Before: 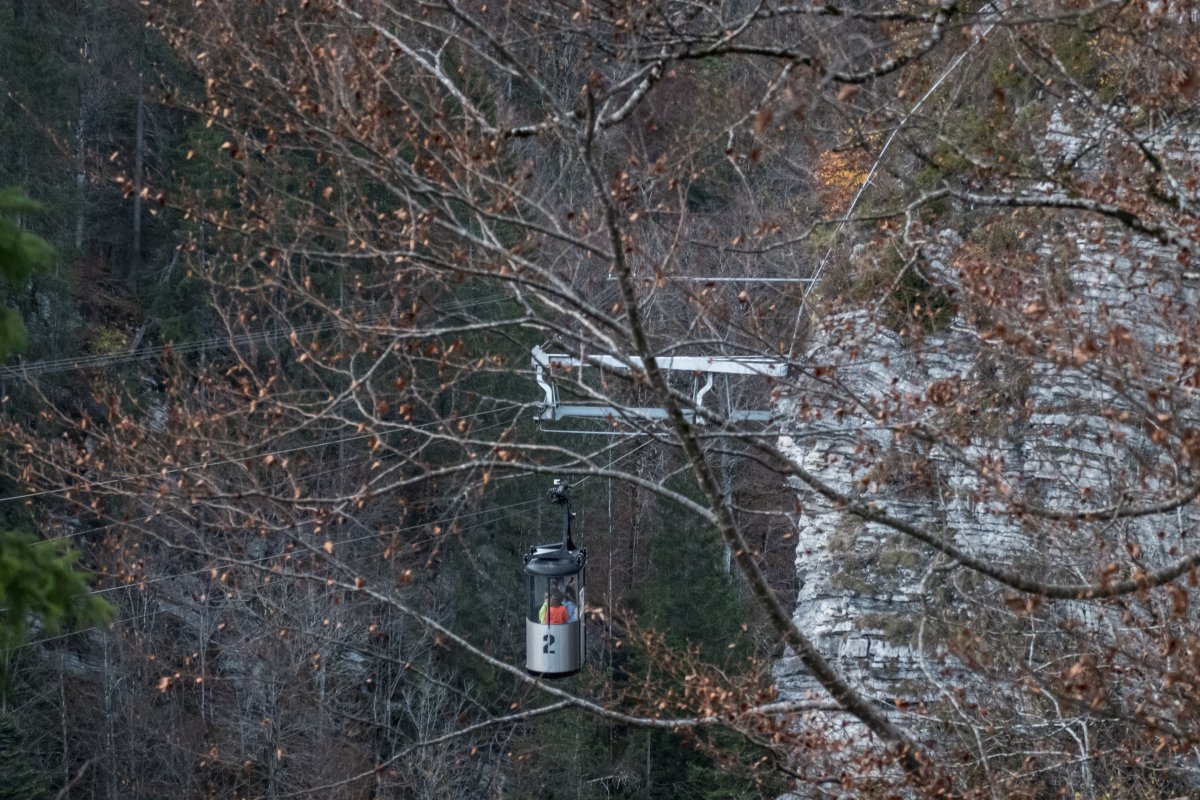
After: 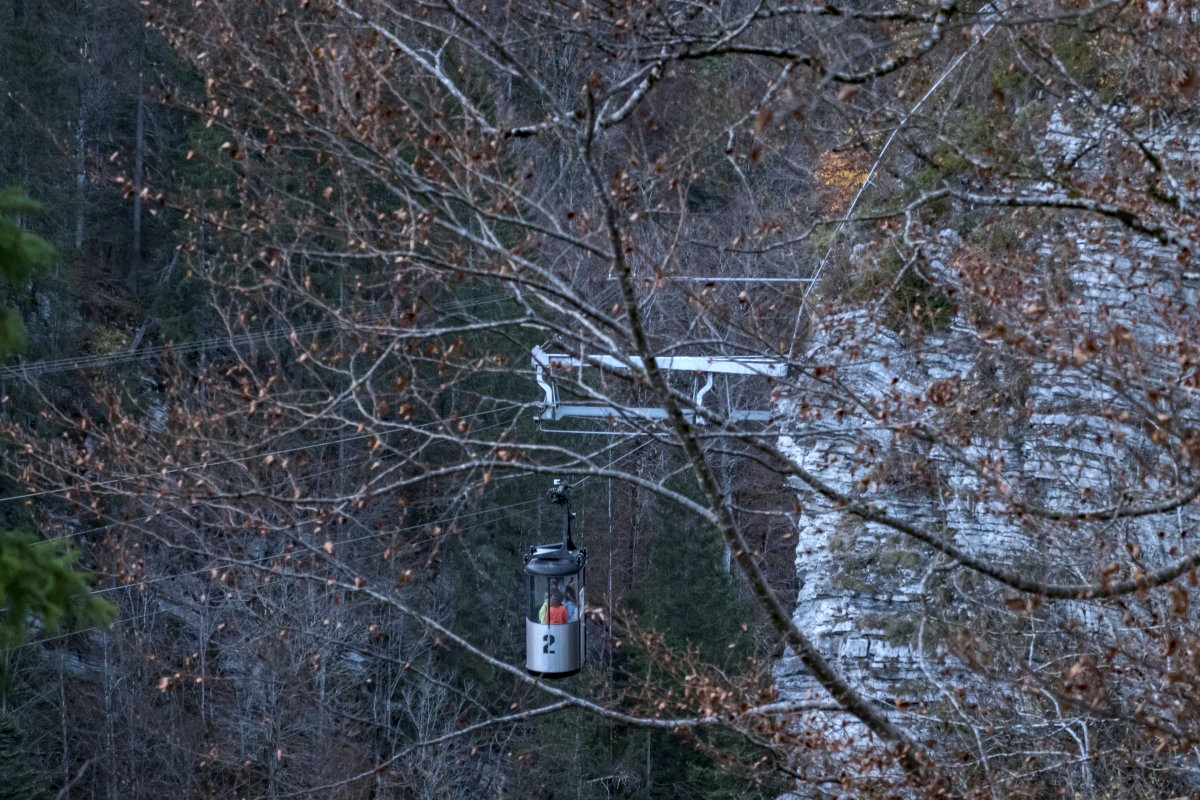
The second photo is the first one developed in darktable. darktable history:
white balance: red 0.926, green 1.003, blue 1.133
haze removal: compatibility mode true, adaptive false
